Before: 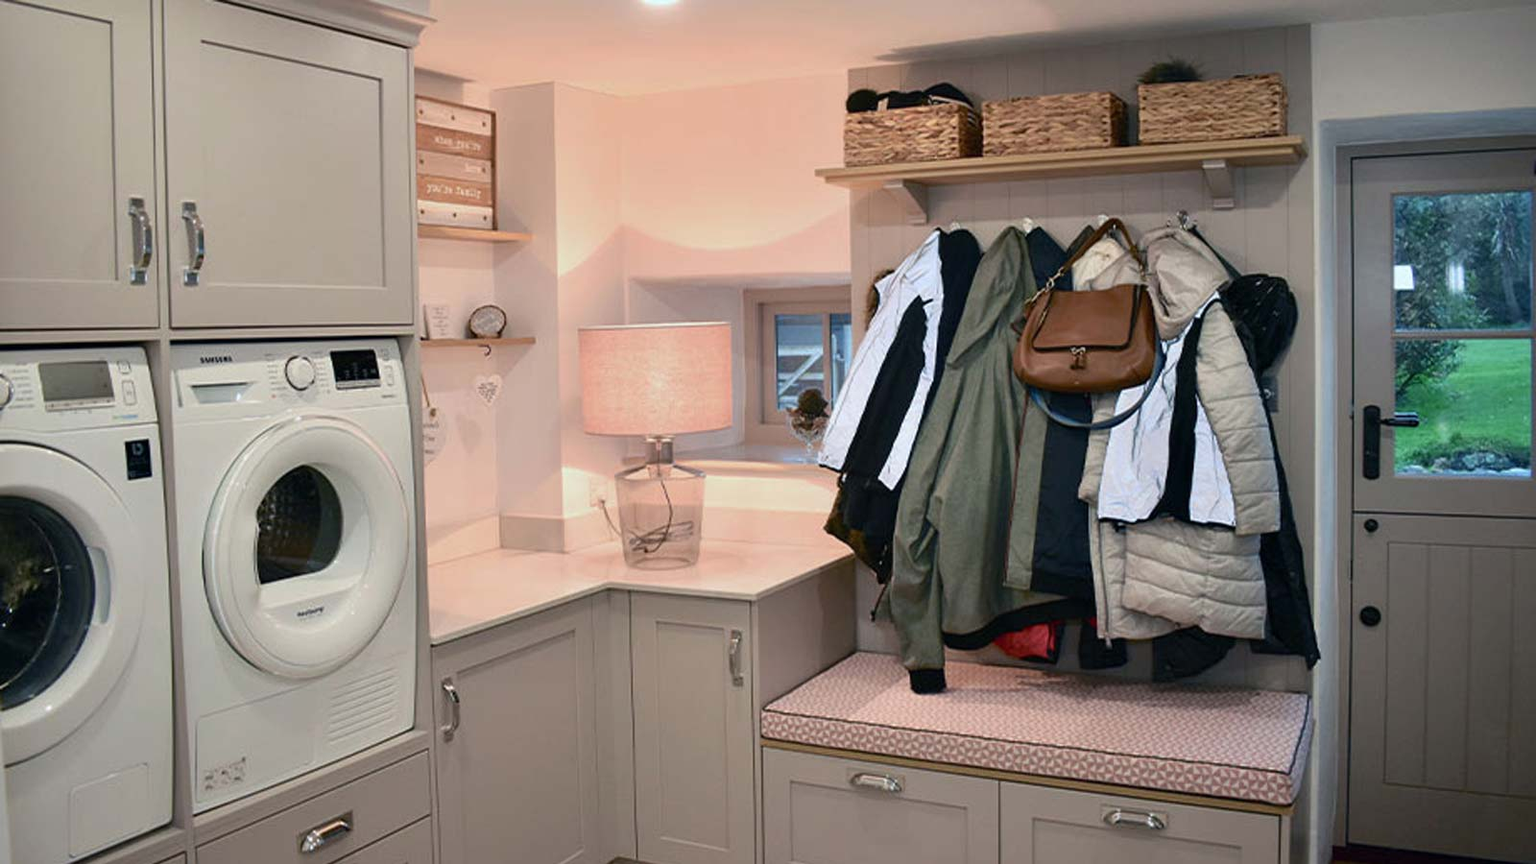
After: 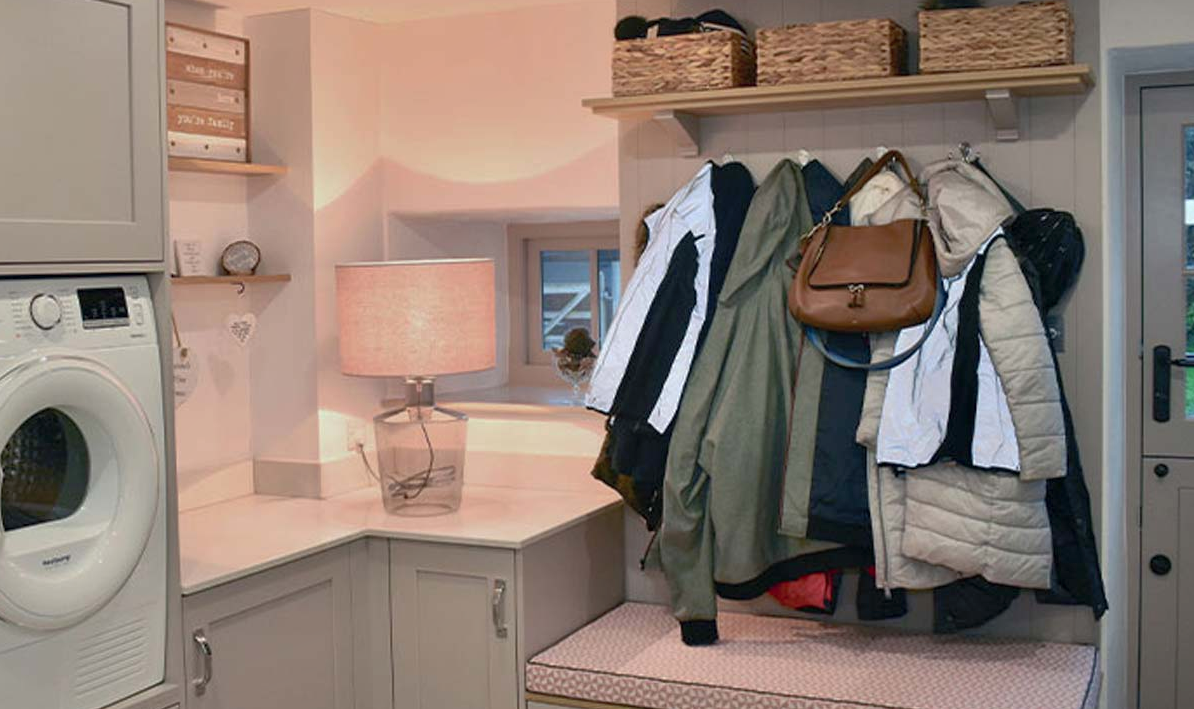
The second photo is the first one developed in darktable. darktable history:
crop: left 16.749%, top 8.661%, right 8.601%, bottom 12.462%
shadows and highlights: on, module defaults
